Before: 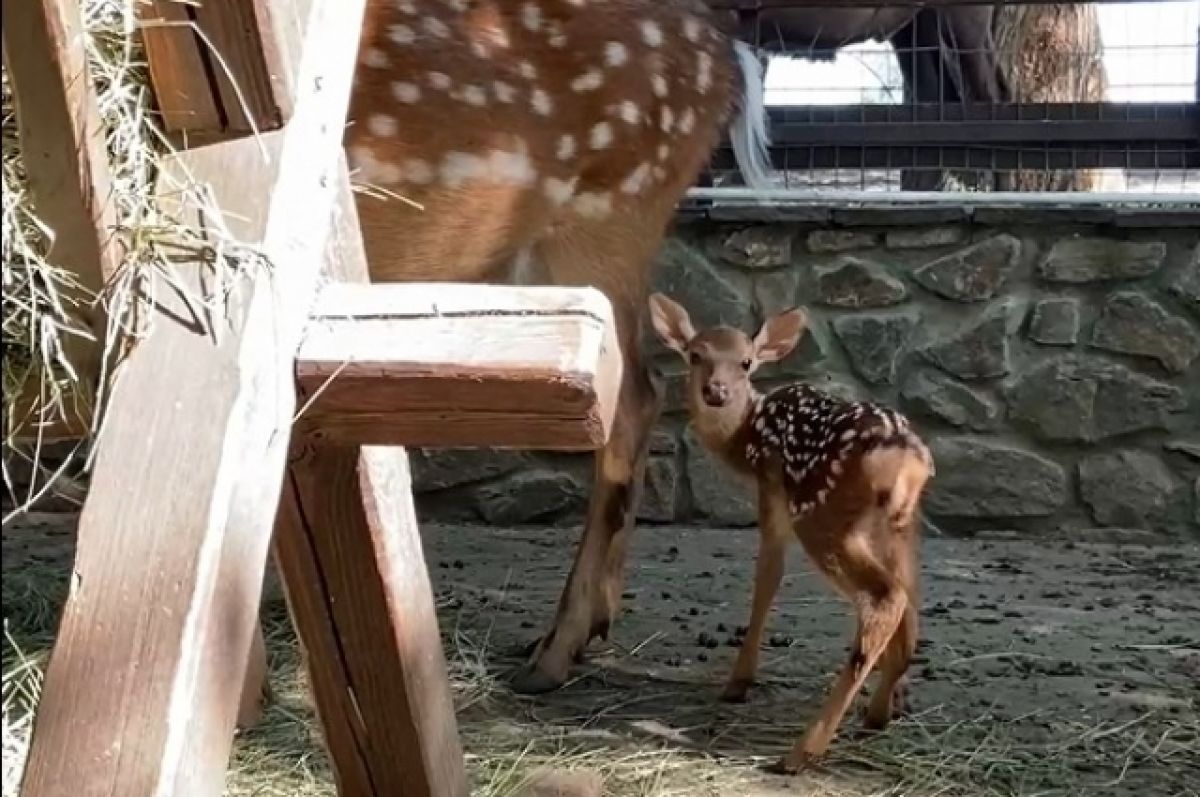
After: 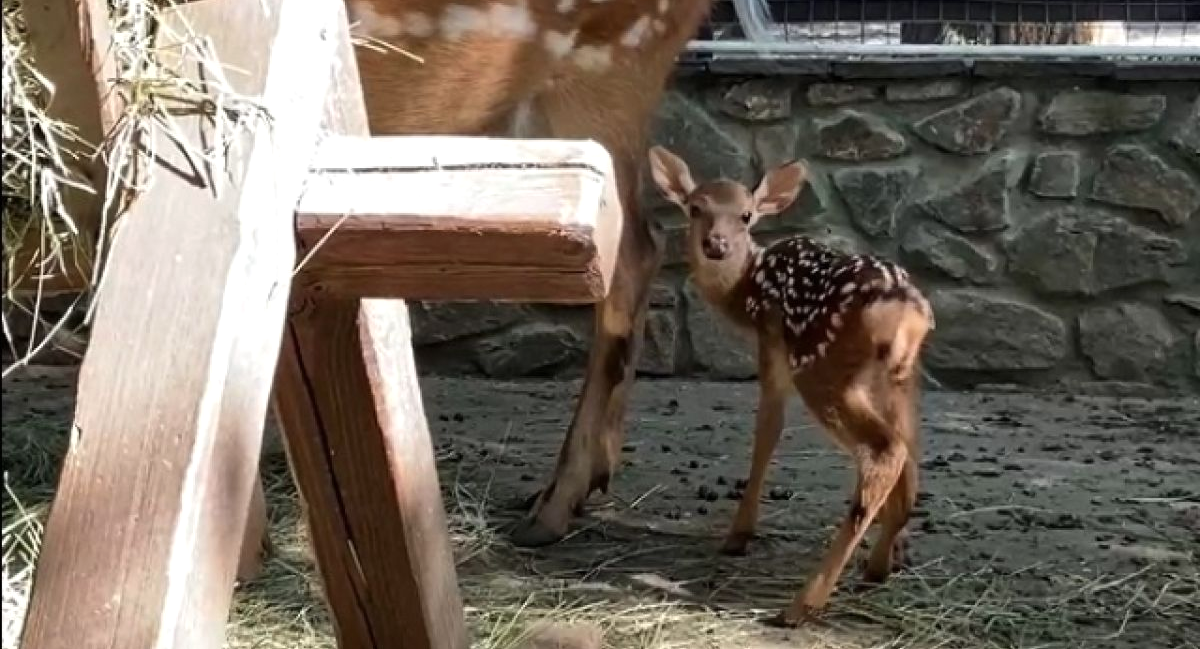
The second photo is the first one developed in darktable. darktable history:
crop and rotate: top 18.507%
color balance rgb: shadows lift › luminance -10%, highlights gain › luminance 10%, saturation formula JzAzBz (2021)
